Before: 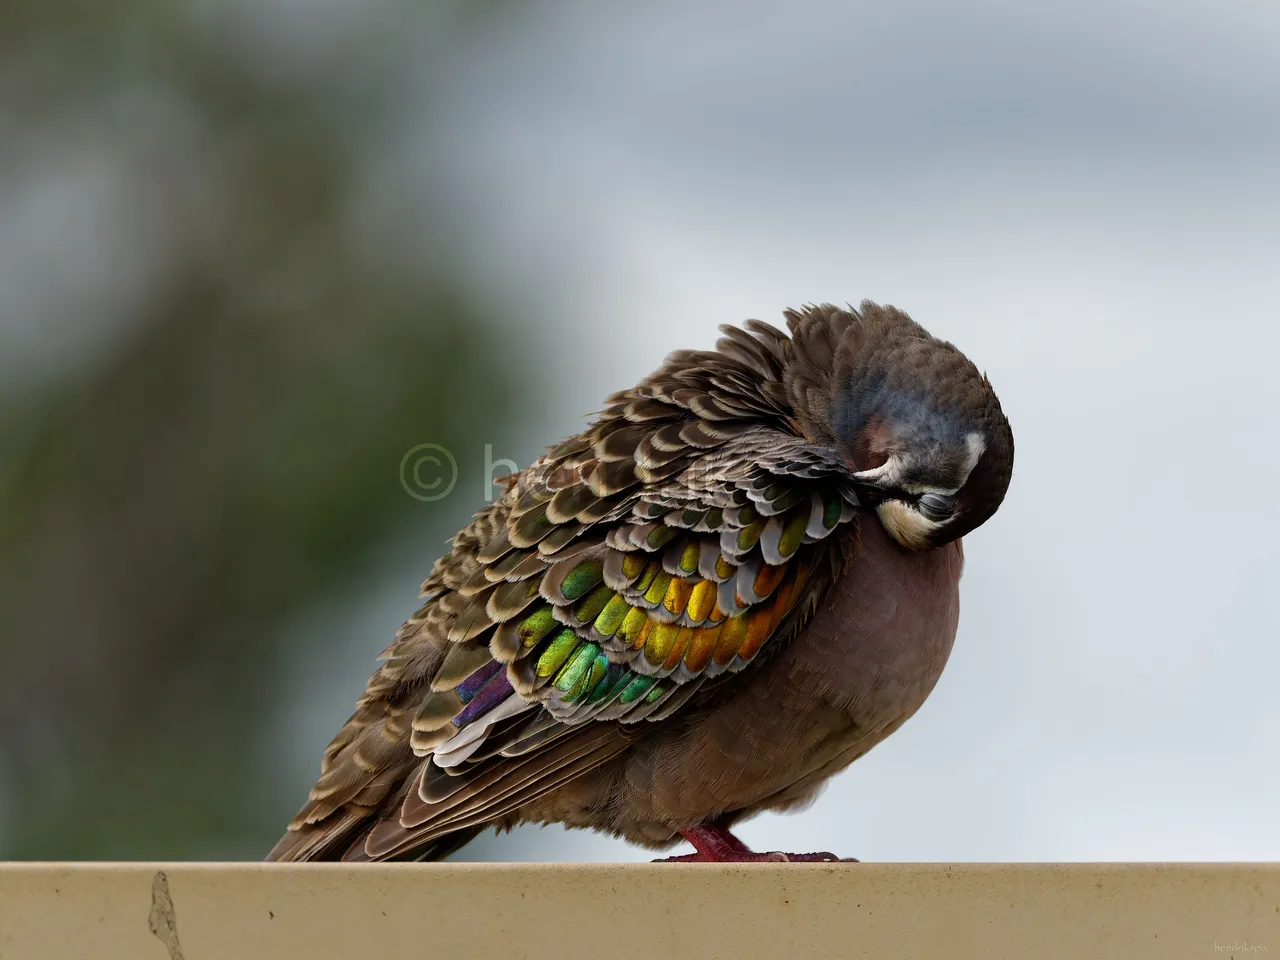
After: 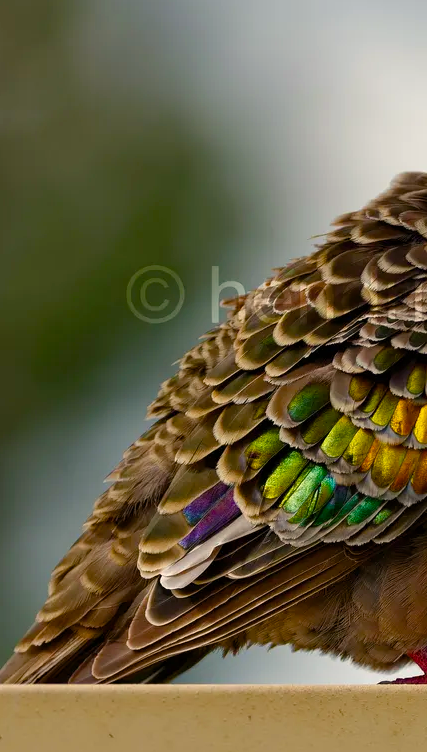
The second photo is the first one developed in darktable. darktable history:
crop and rotate: left 21.356%, top 18.635%, right 45.252%, bottom 2.966%
color balance rgb: highlights gain › chroma 3.013%, highlights gain › hue 74.19°, perceptual saturation grading › global saturation 20%, perceptual saturation grading › highlights -25.555%, perceptual saturation grading › shadows 26.095%, global vibrance 25.074%
levels: mode automatic, levels [0.062, 0.494, 0.925]
